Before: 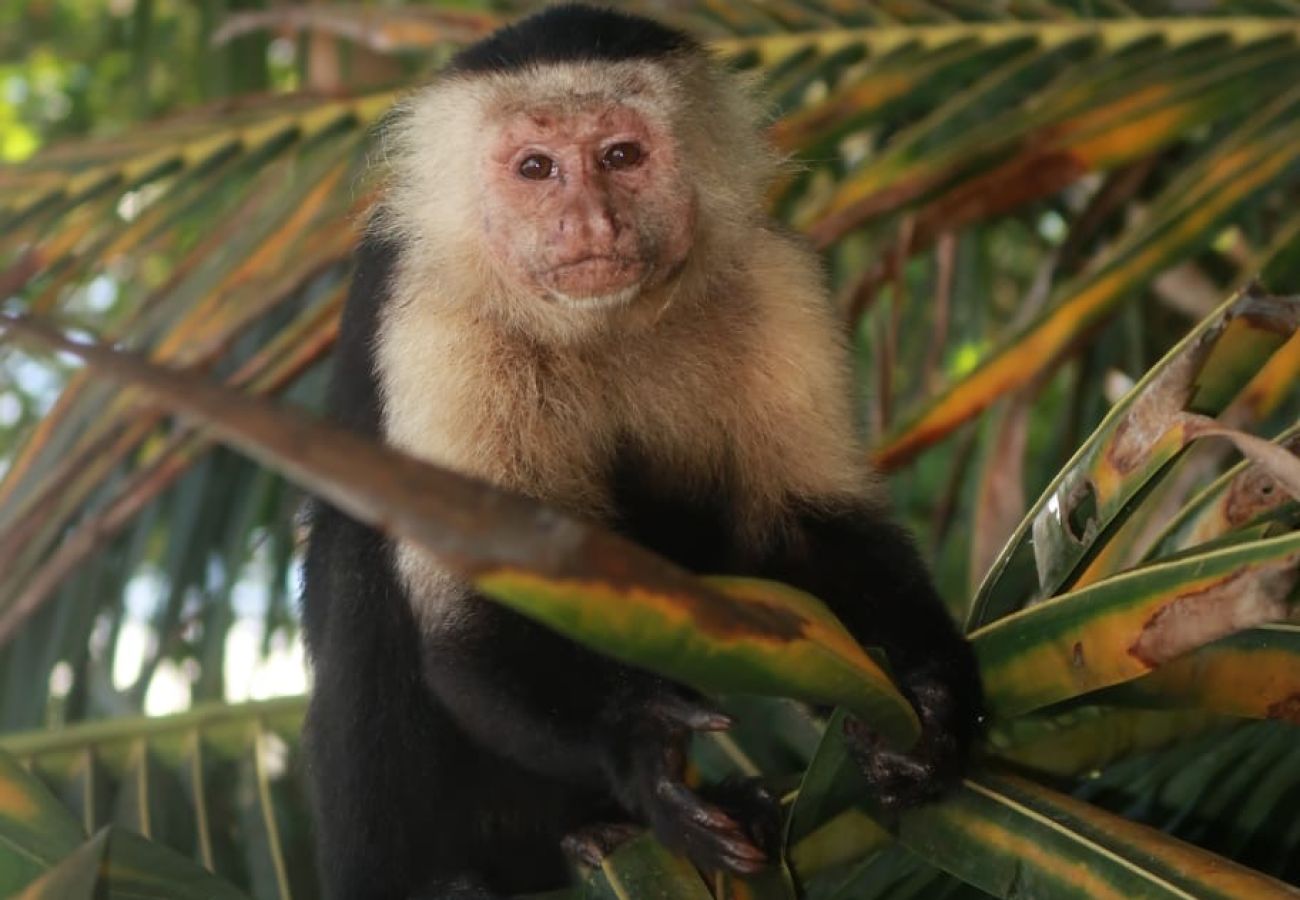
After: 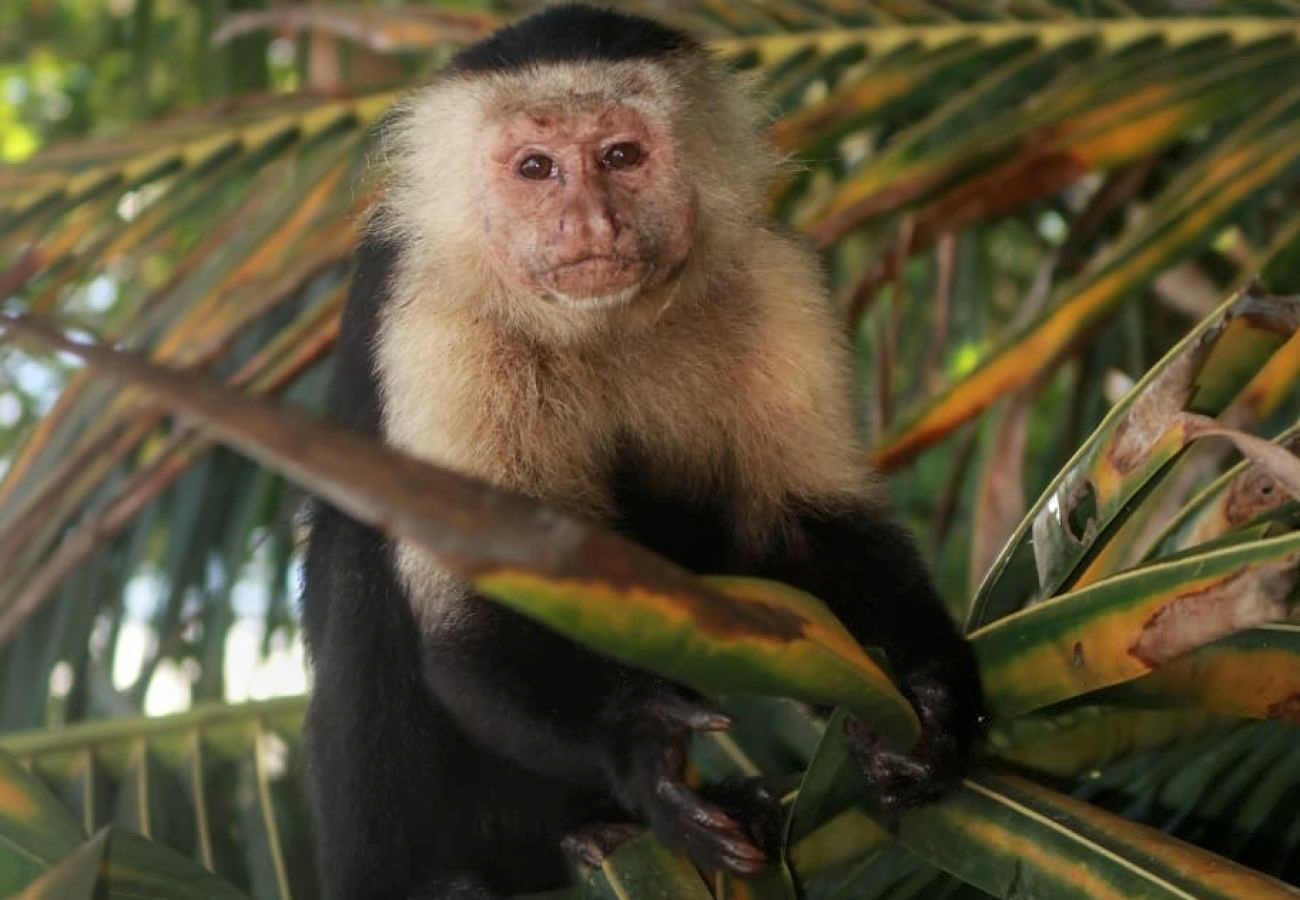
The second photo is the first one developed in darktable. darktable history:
local contrast: detail 115%
tone equalizer: on, module defaults
levels: levels [0, 0.498, 1]
